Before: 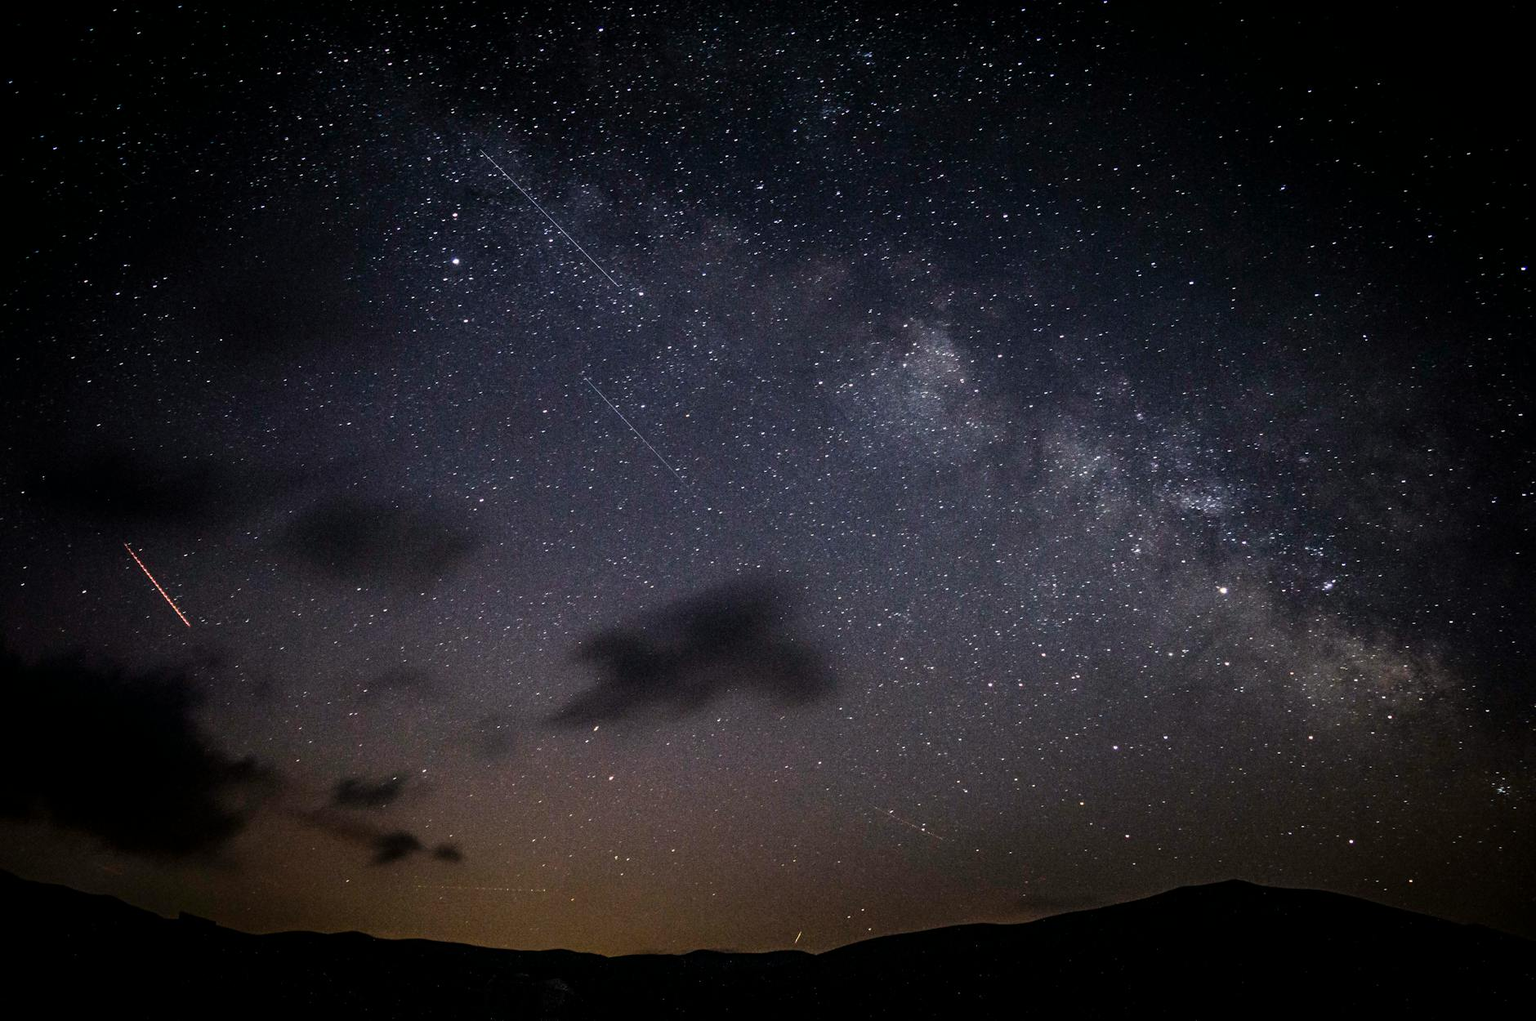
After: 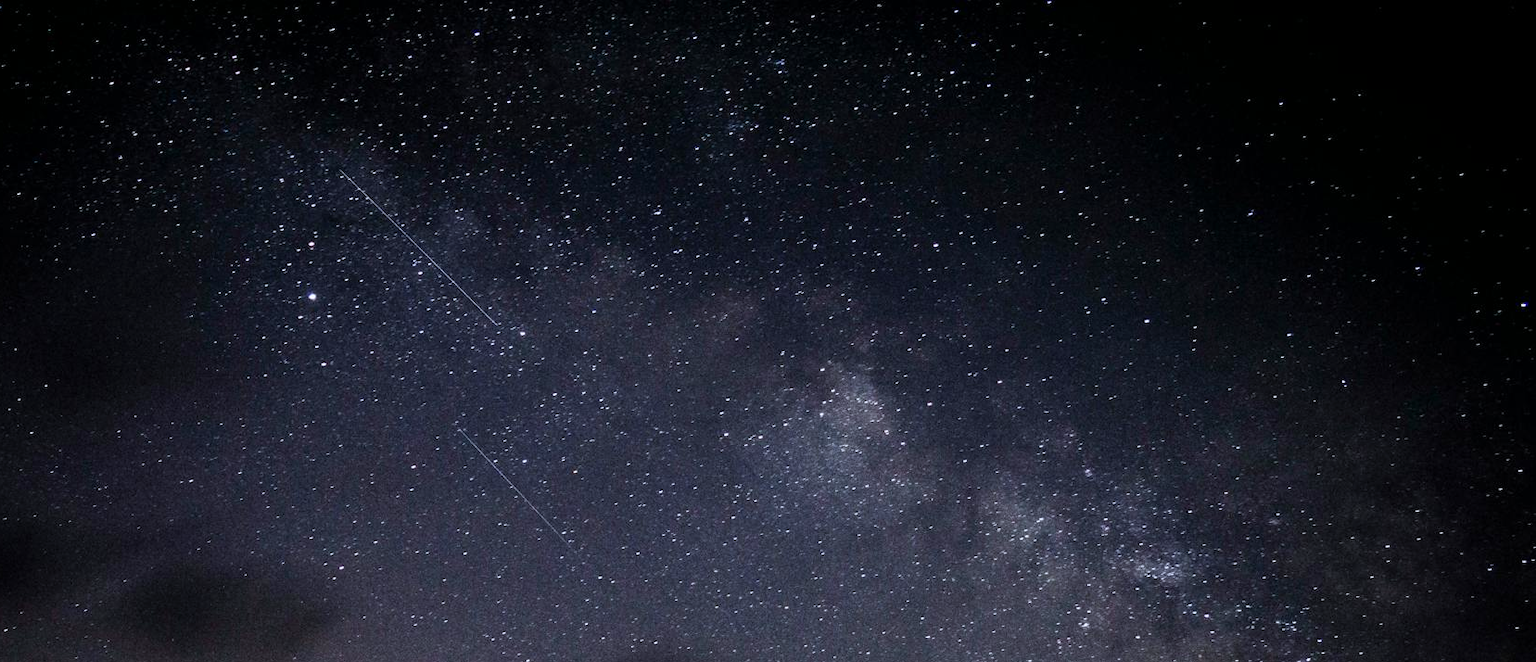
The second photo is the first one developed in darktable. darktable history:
white balance: red 0.967, blue 1.049
crop and rotate: left 11.812%, bottom 42.776%
